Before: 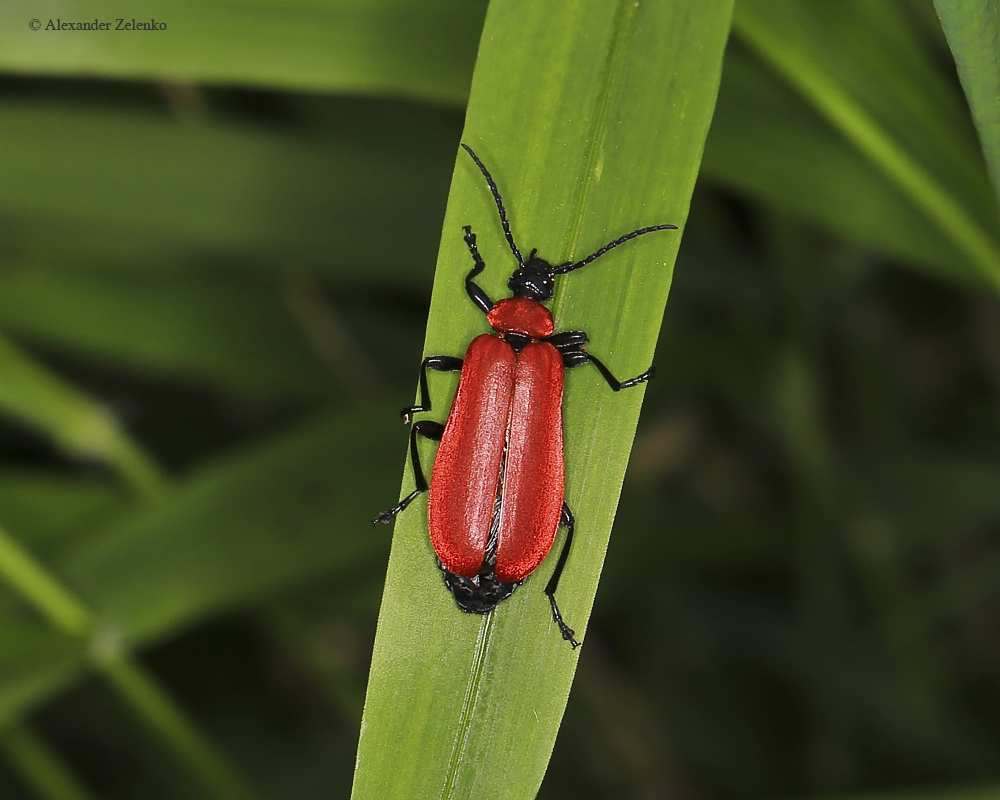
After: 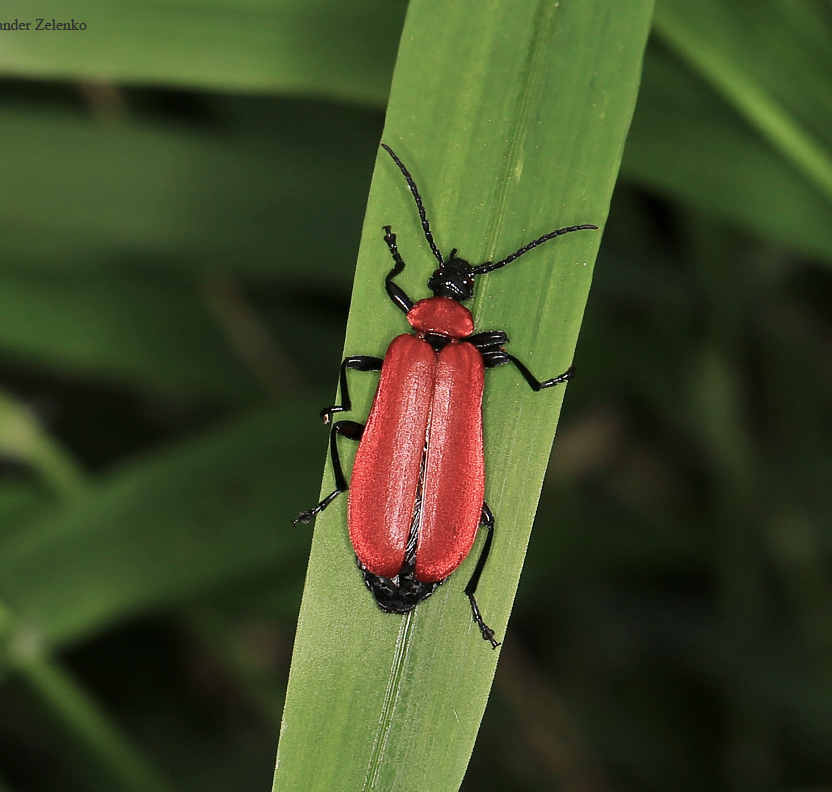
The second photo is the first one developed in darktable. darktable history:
color balance: input saturation 80.07%
crop: left 8.026%, right 7.374%
